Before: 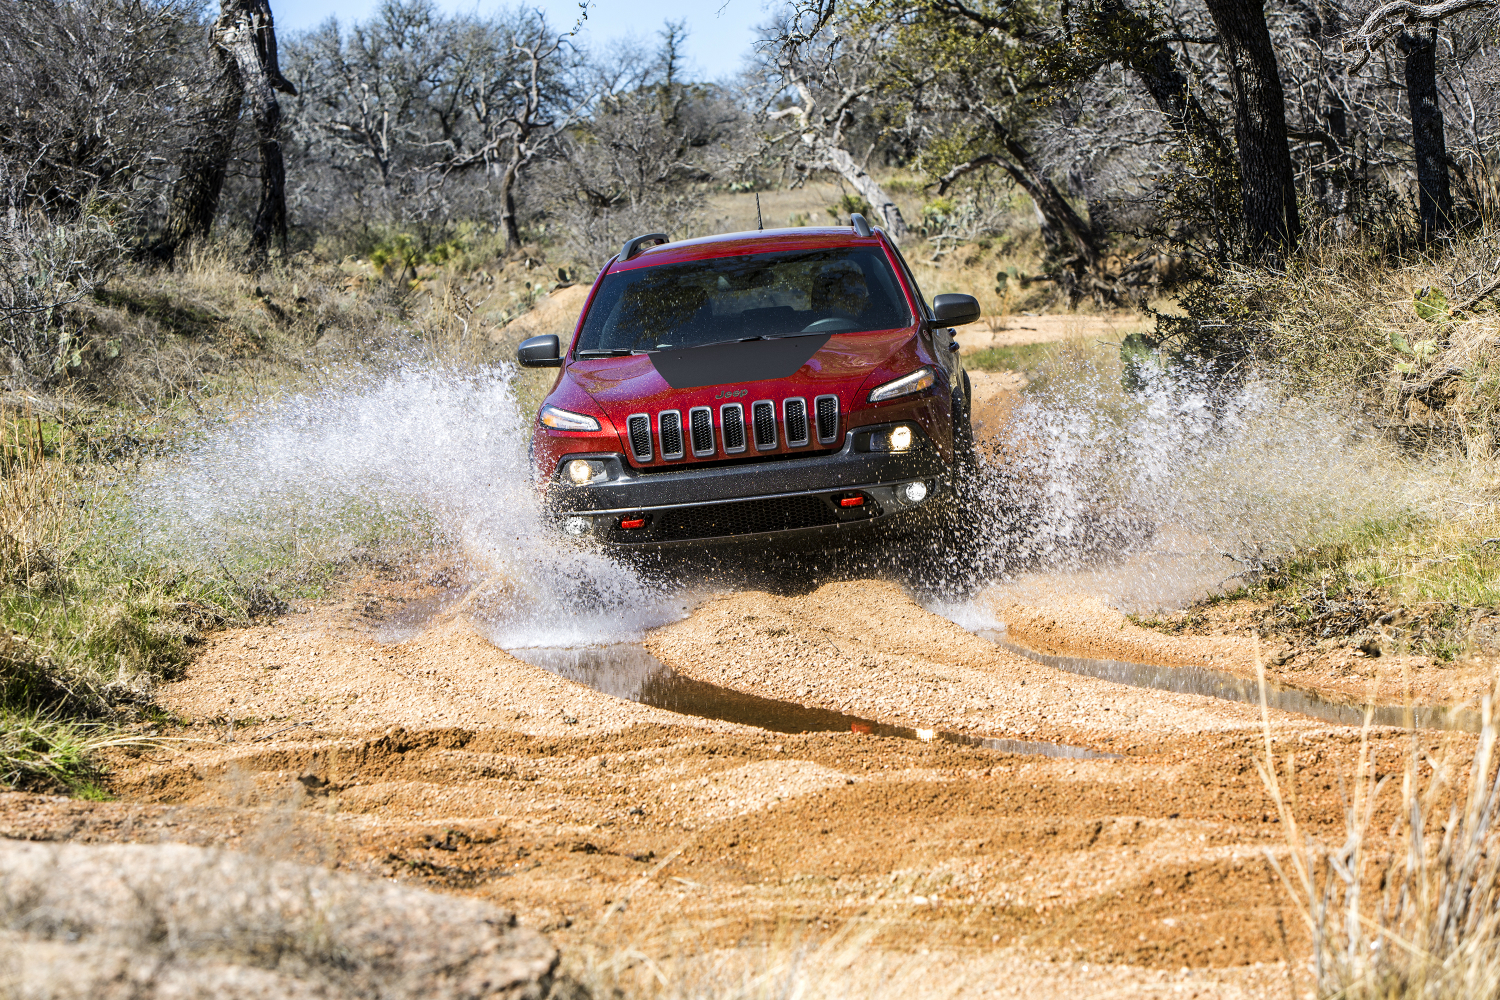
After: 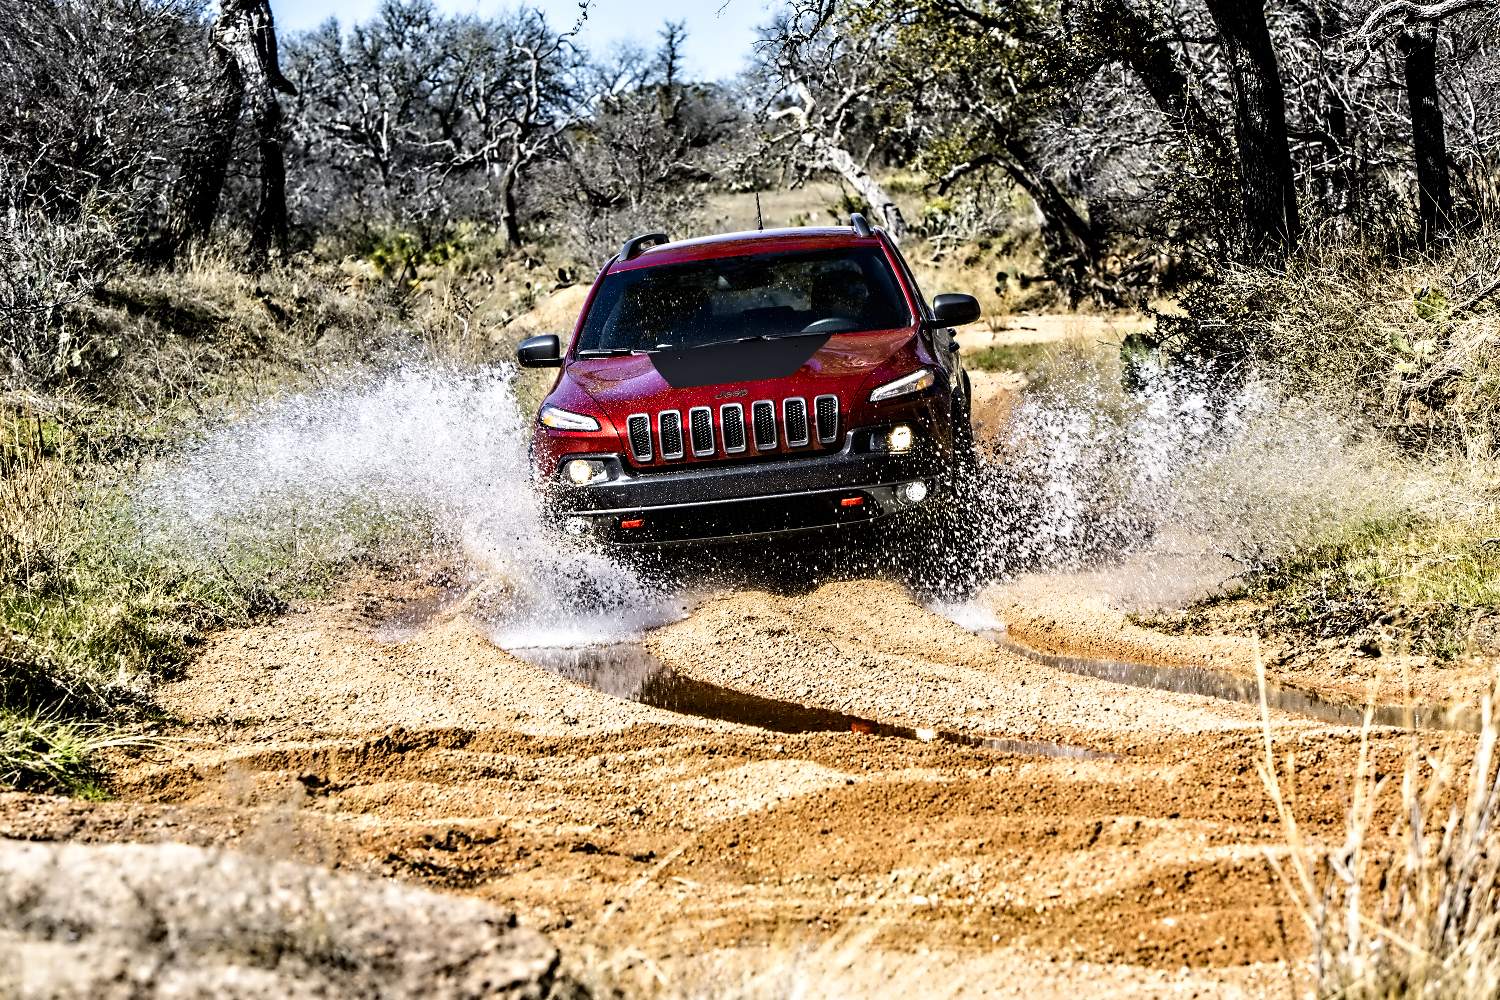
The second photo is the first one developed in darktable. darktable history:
contrast equalizer: octaves 7, y [[0.5, 0.542, 0.583, 0.625, 0.667, 0.708], [0.5 ×6], [0.5 ×6], [0, 0.033, 0.067, 0.1, 0.133, 0.167], [0, 0.05, 0.1, 0.15, 0.2, 0.25]]
tone curve: curves: ch0 [(0, 0) (0.003, 0) (0.011, 0.001) (0.025, 0.003) (0.044, 0.006) (0.069, 0.009) (0.1, 0.013) (0.136, 0.032) (0.177, 0.067) (0.224, 0.121) (0.277, 0.185) (0.335, 0.255) (0.399, 0.333) (0.468, 0.417) (0.543, 0.508) (0.623, 0.606) (0.709, 0.71) (0.801, 0.819) (0.898, 0.926) (1, 1)], preserve colors none
contrast brightness saturation: saturation -0.05
